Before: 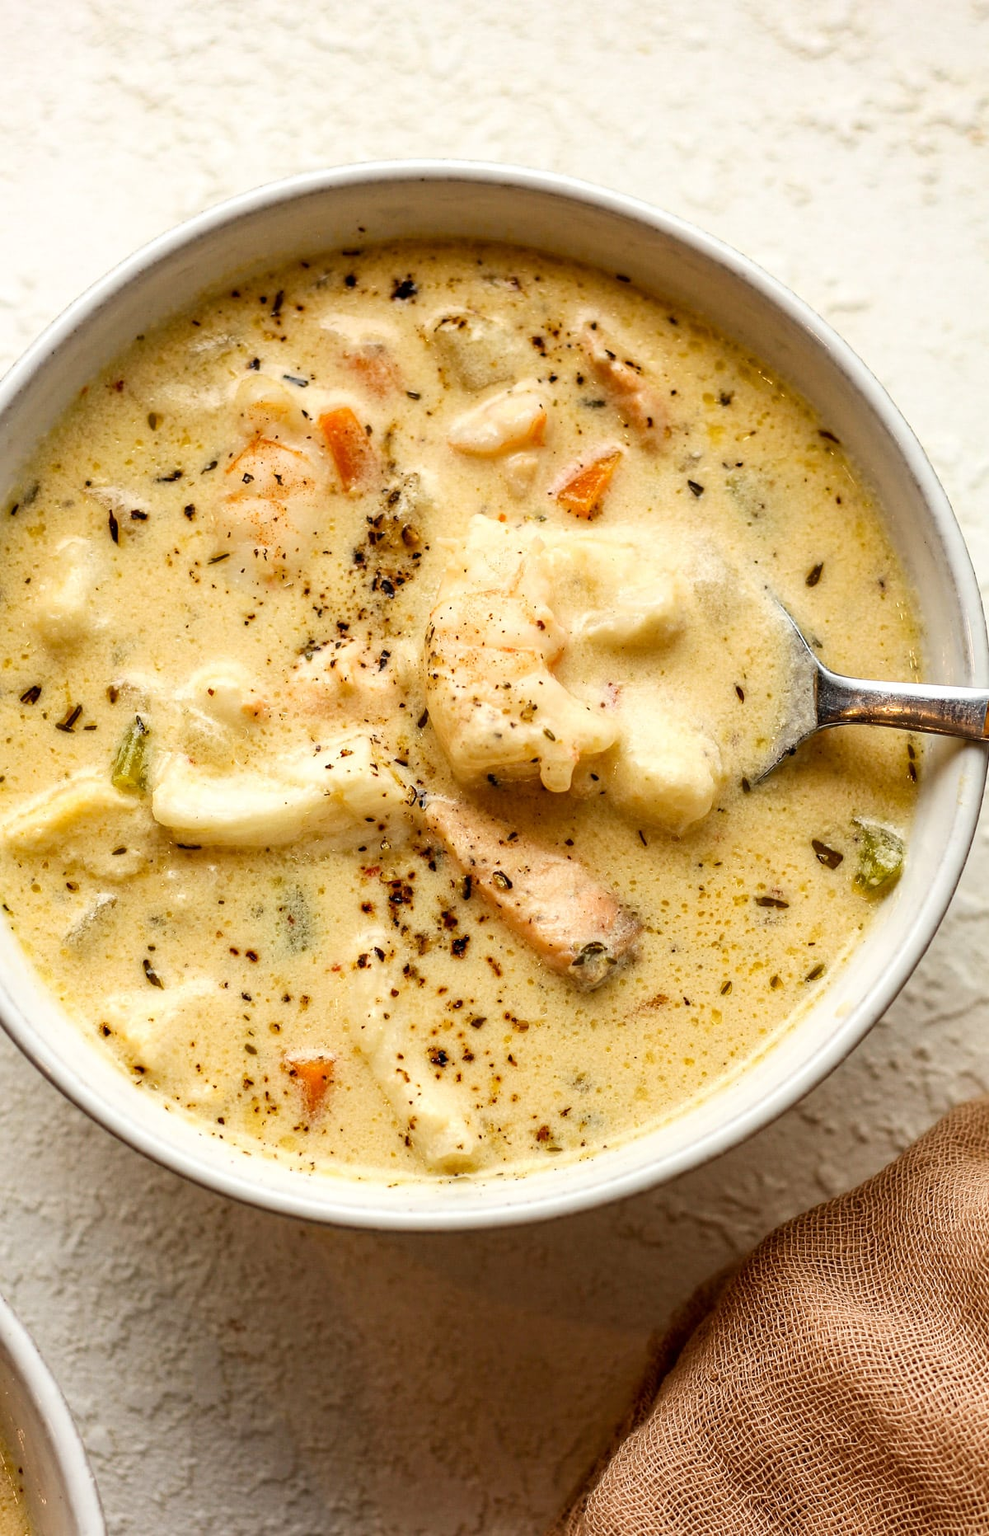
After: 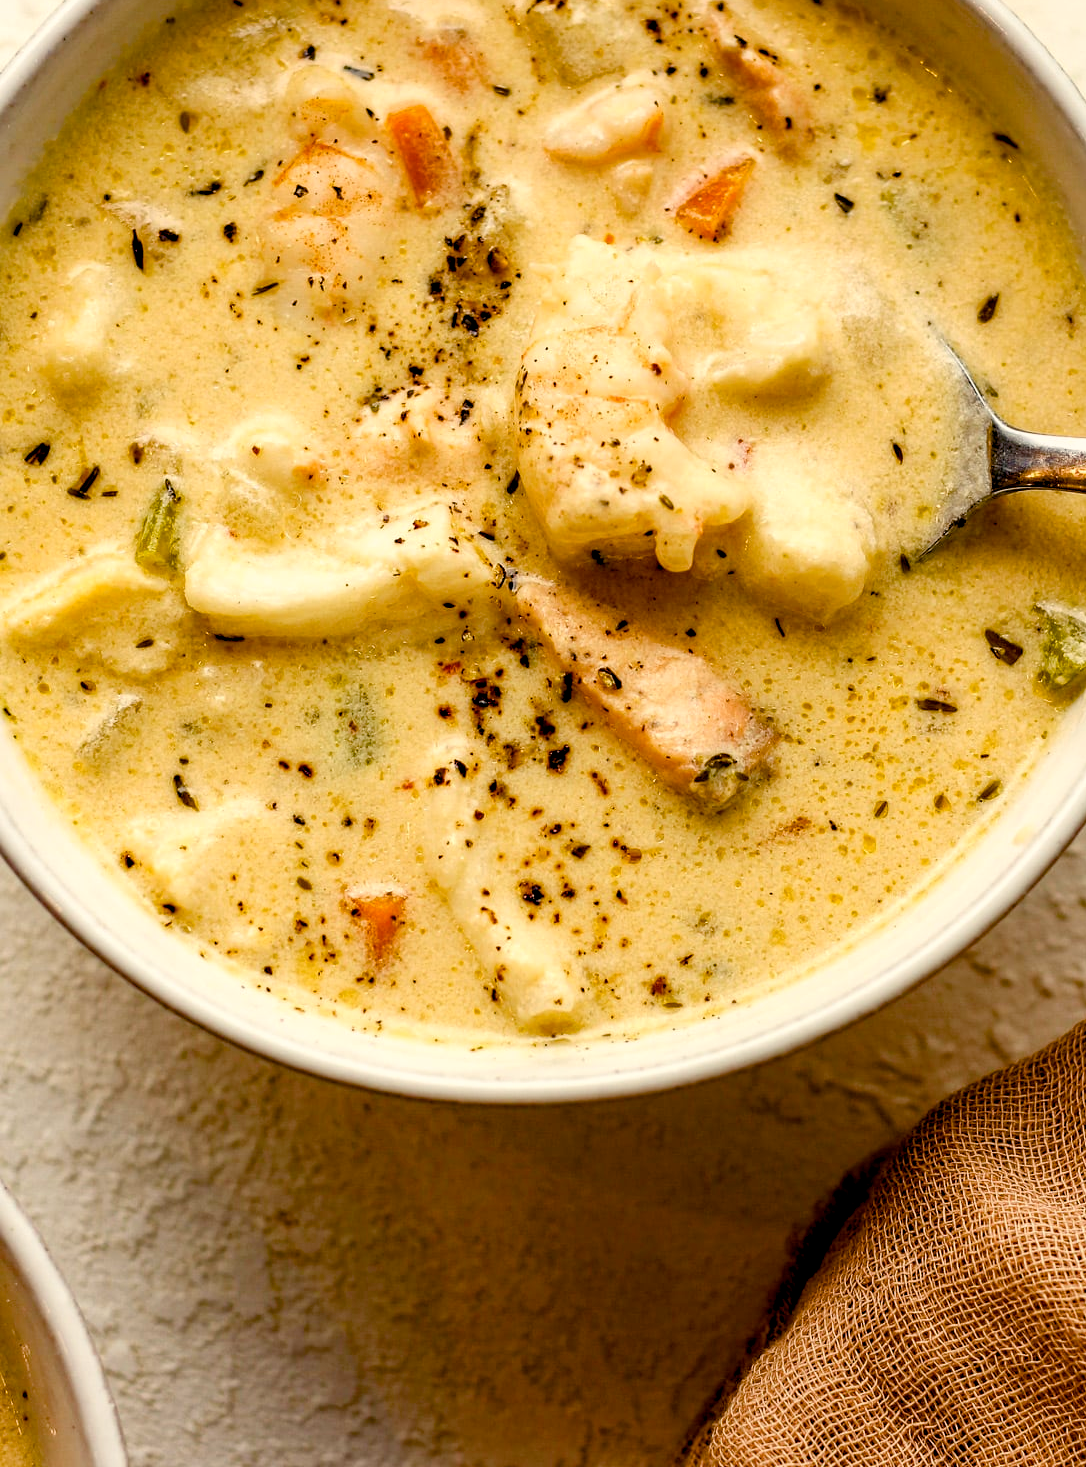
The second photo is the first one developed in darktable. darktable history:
crop: top 20.916%, right 9.437%, bottom 0.316%
color balance rgb: shadows lift › chroma 3%, shadows lift › hue 280.8°, power › hue 330°, highlights gain › chroma 3%, highlights gain › hue 75.6°, global offset › luminance -1%, perceptual saturation grading › global saturation 20%, perceptual saturation grading › highlights -25%, perceptual saturation grading › shadows 50%, global vibrance 20%
